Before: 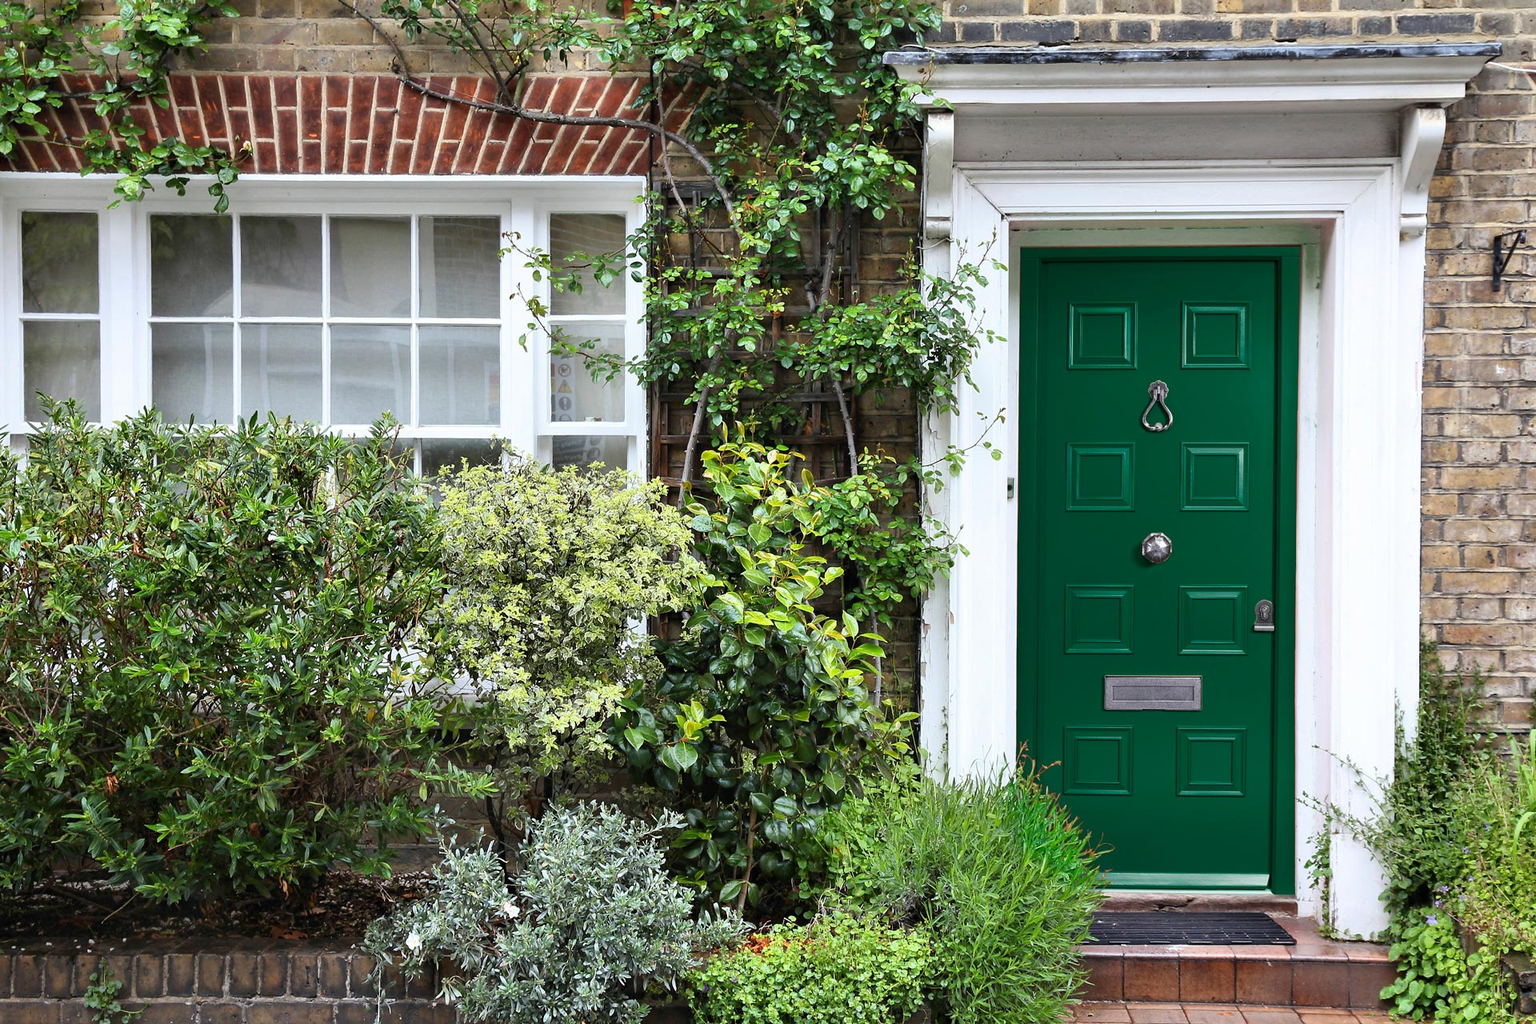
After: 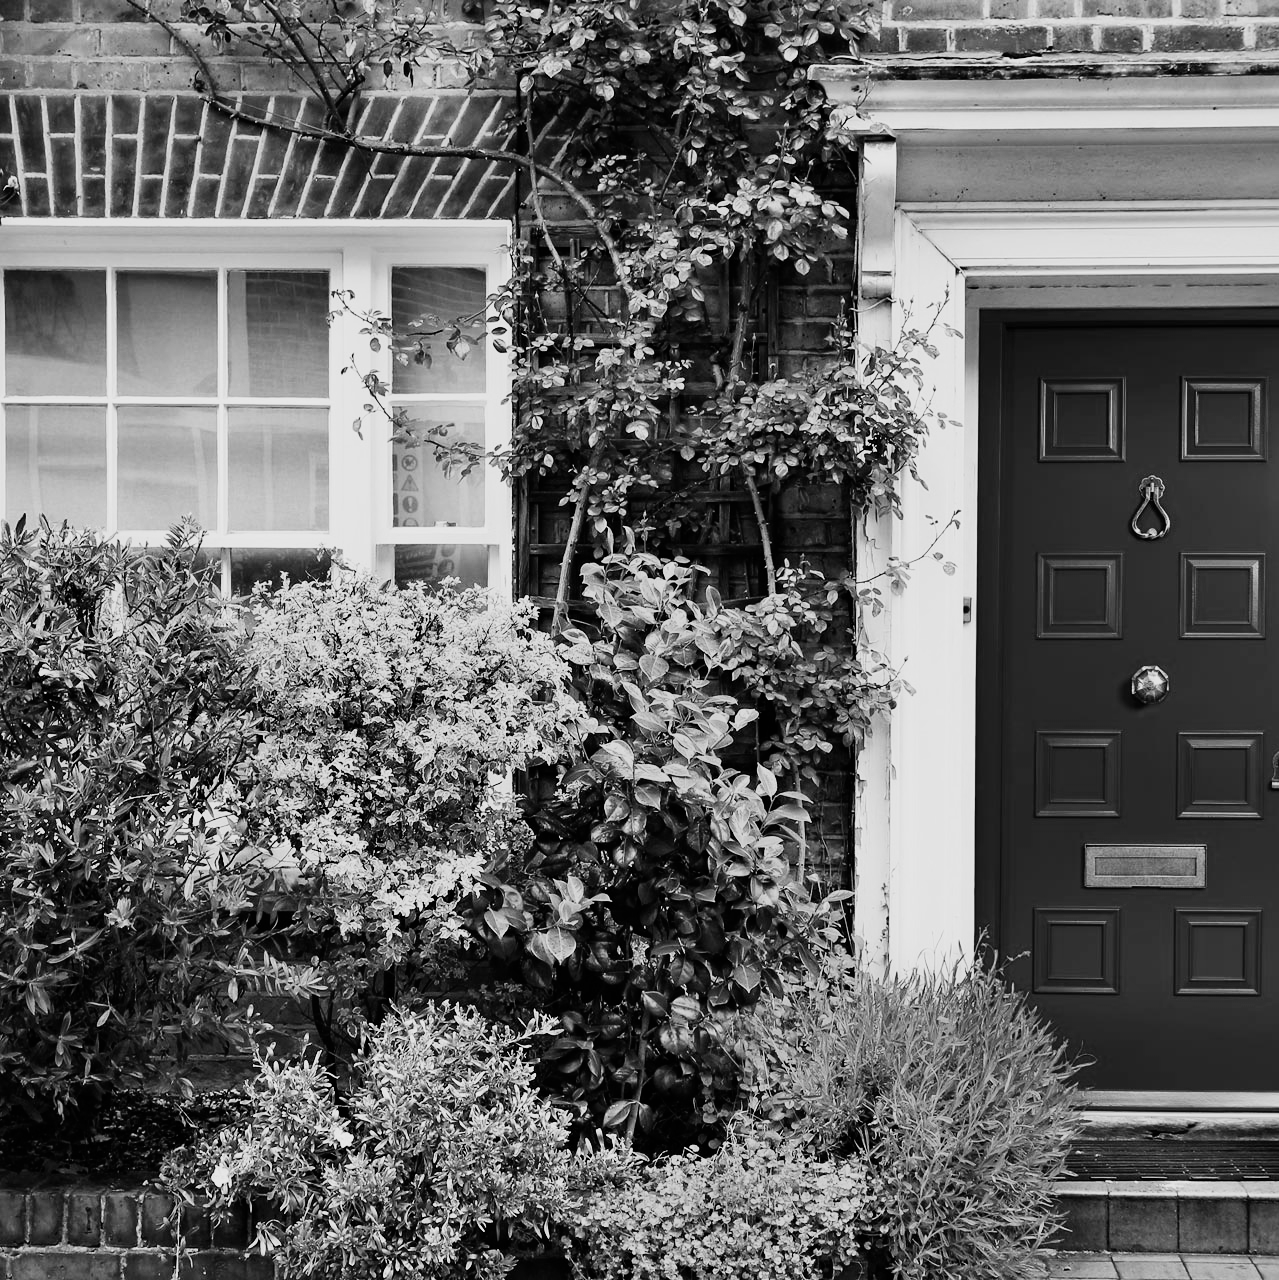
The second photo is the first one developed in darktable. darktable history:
monochrome: size 1
crop: left 15.419%, right 17.914%
sigmoid: contrast 1.8
color correction: highlights a* 21.88, highlights b* 22.25
